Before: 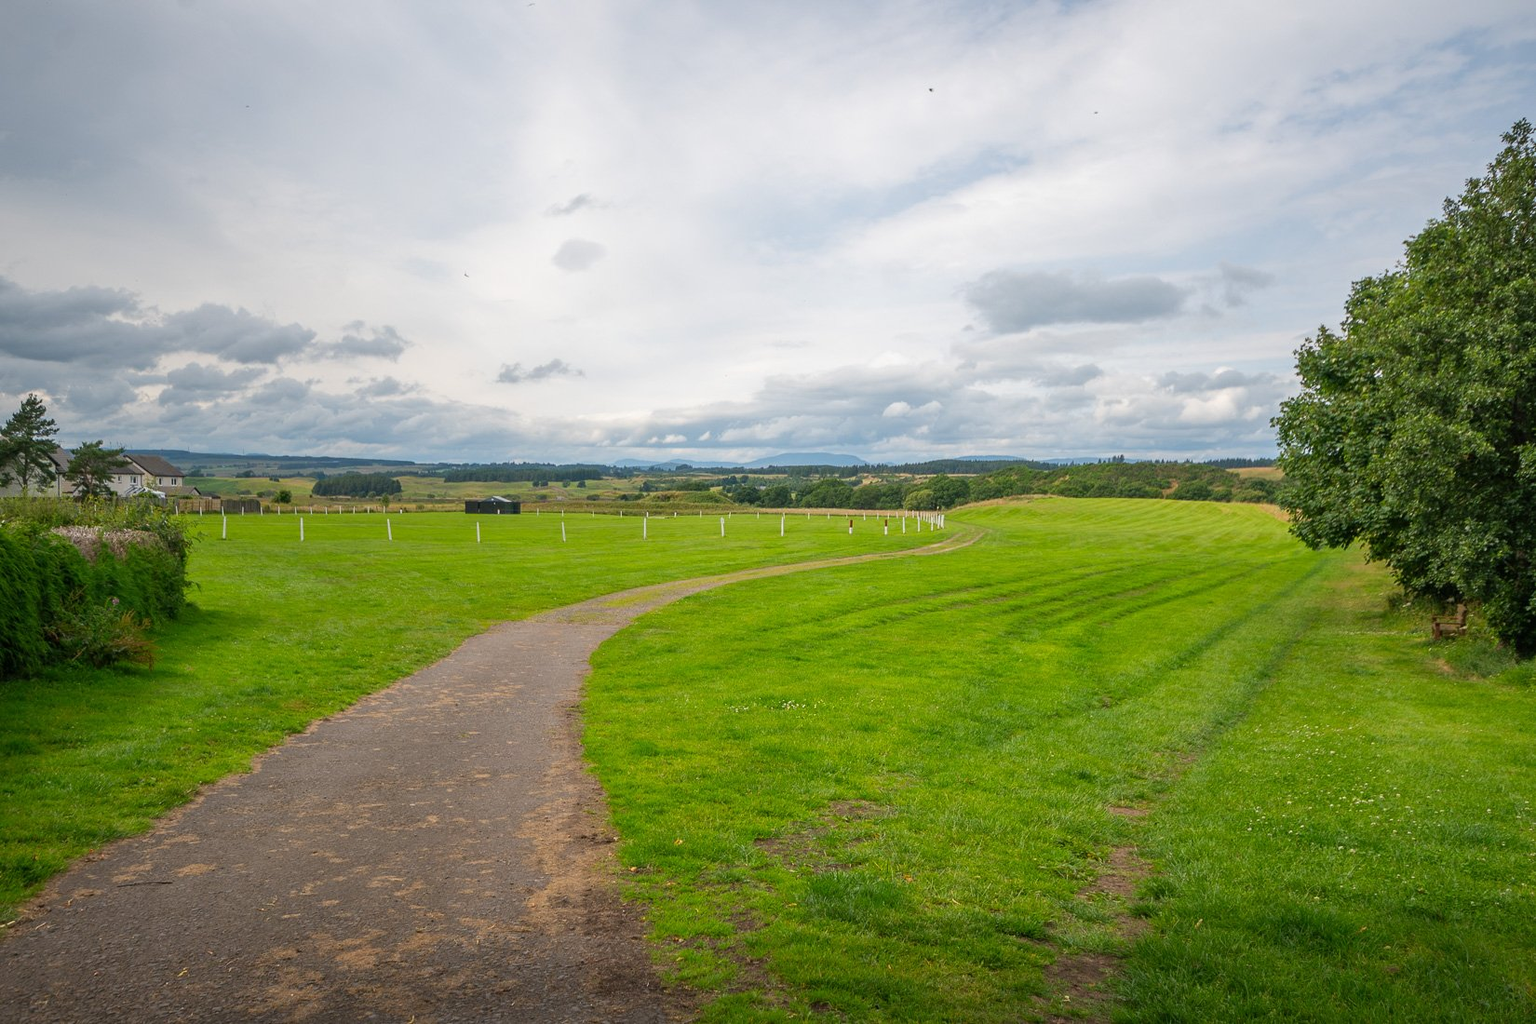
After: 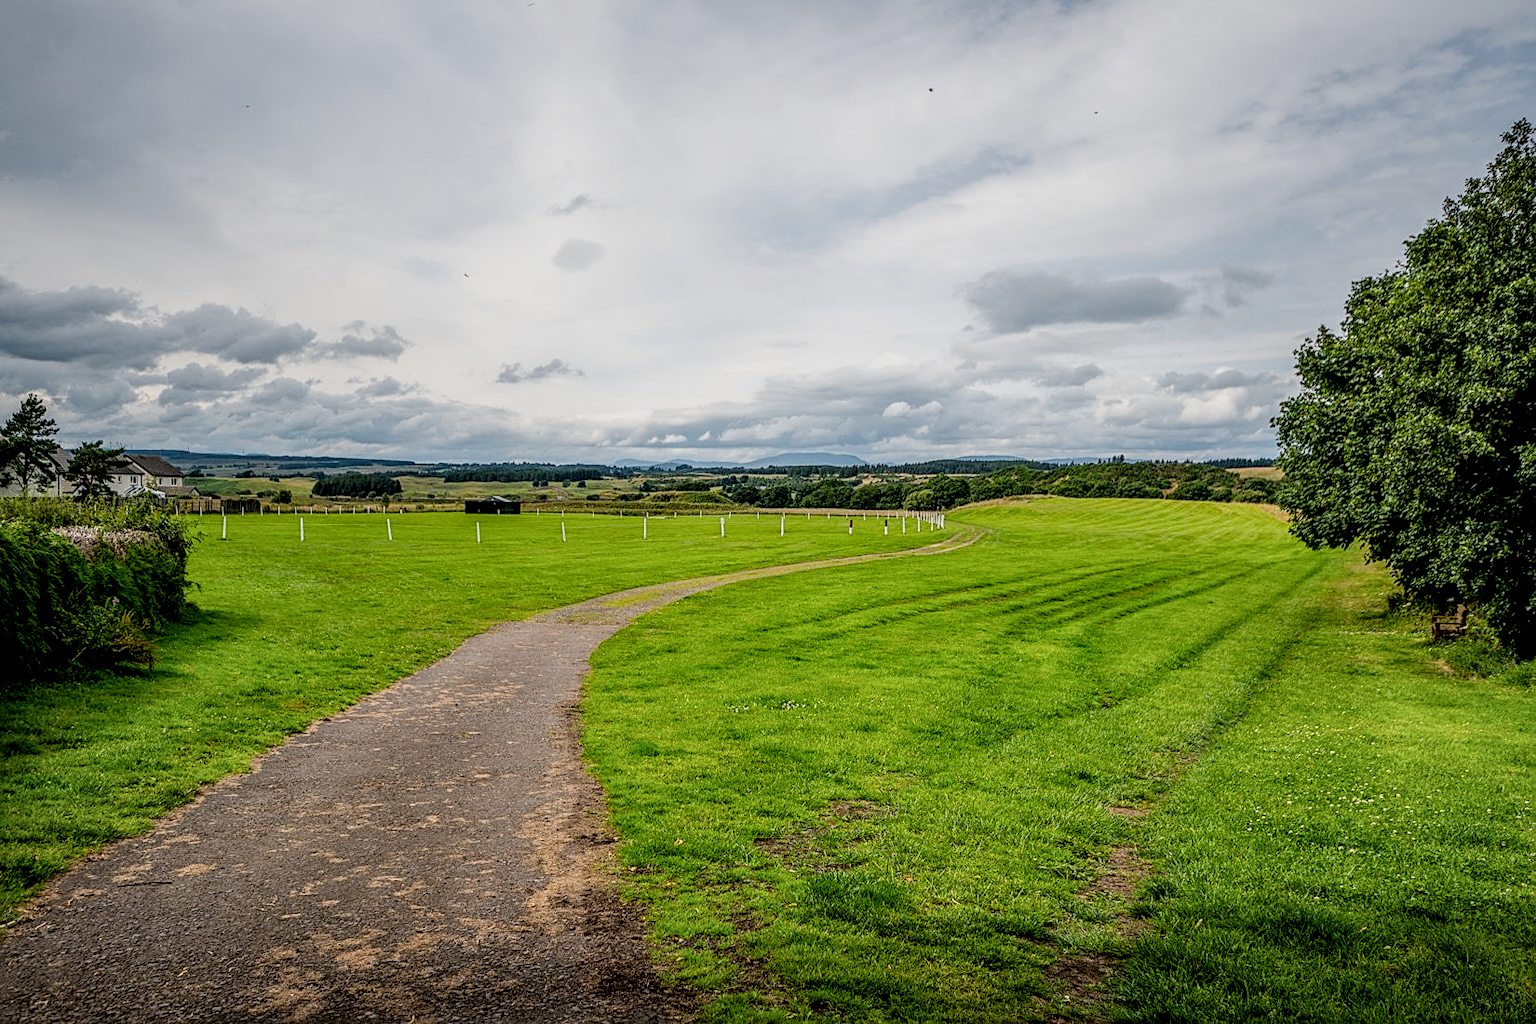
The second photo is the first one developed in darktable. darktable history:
exposure: black level correction 0.016, exposure -0.009 EV, compensate highlight preservation false
sharpen: on, module defaults
filmic rgb: black relative exposure -7.32 EV, white relative exposure 5.09 EV, hardness 3.2
local contrast: highlights 0%, shadows 0%, detail 182%
contrast brightness saturation: contrast 0.05
